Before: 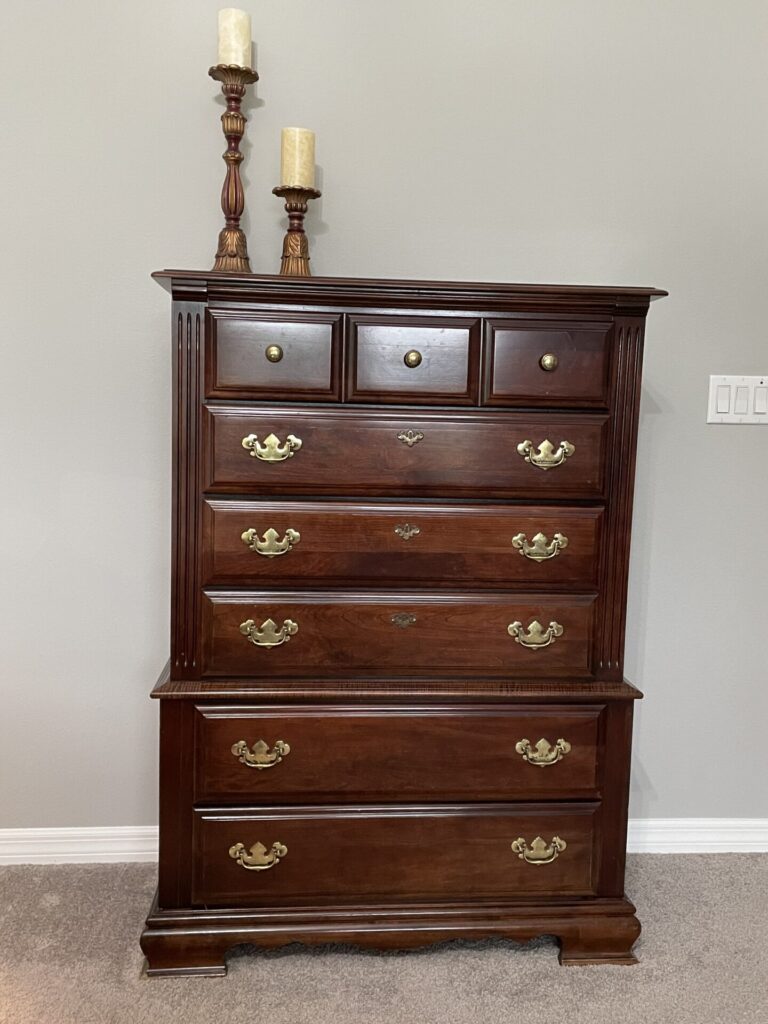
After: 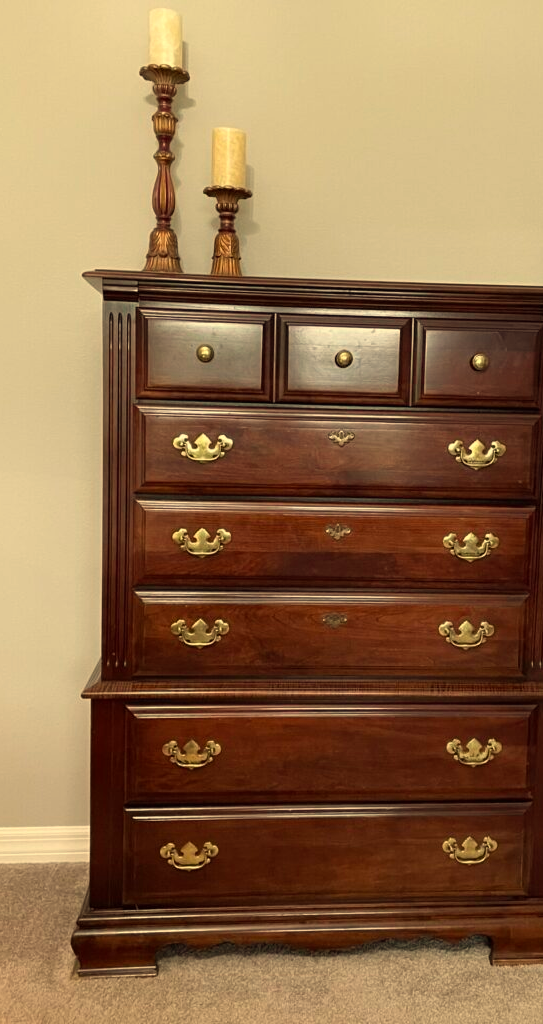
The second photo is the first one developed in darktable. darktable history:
white balance: red 1.08, blue 0.791
crop and rotate: left 9.061%, right 20.142%
